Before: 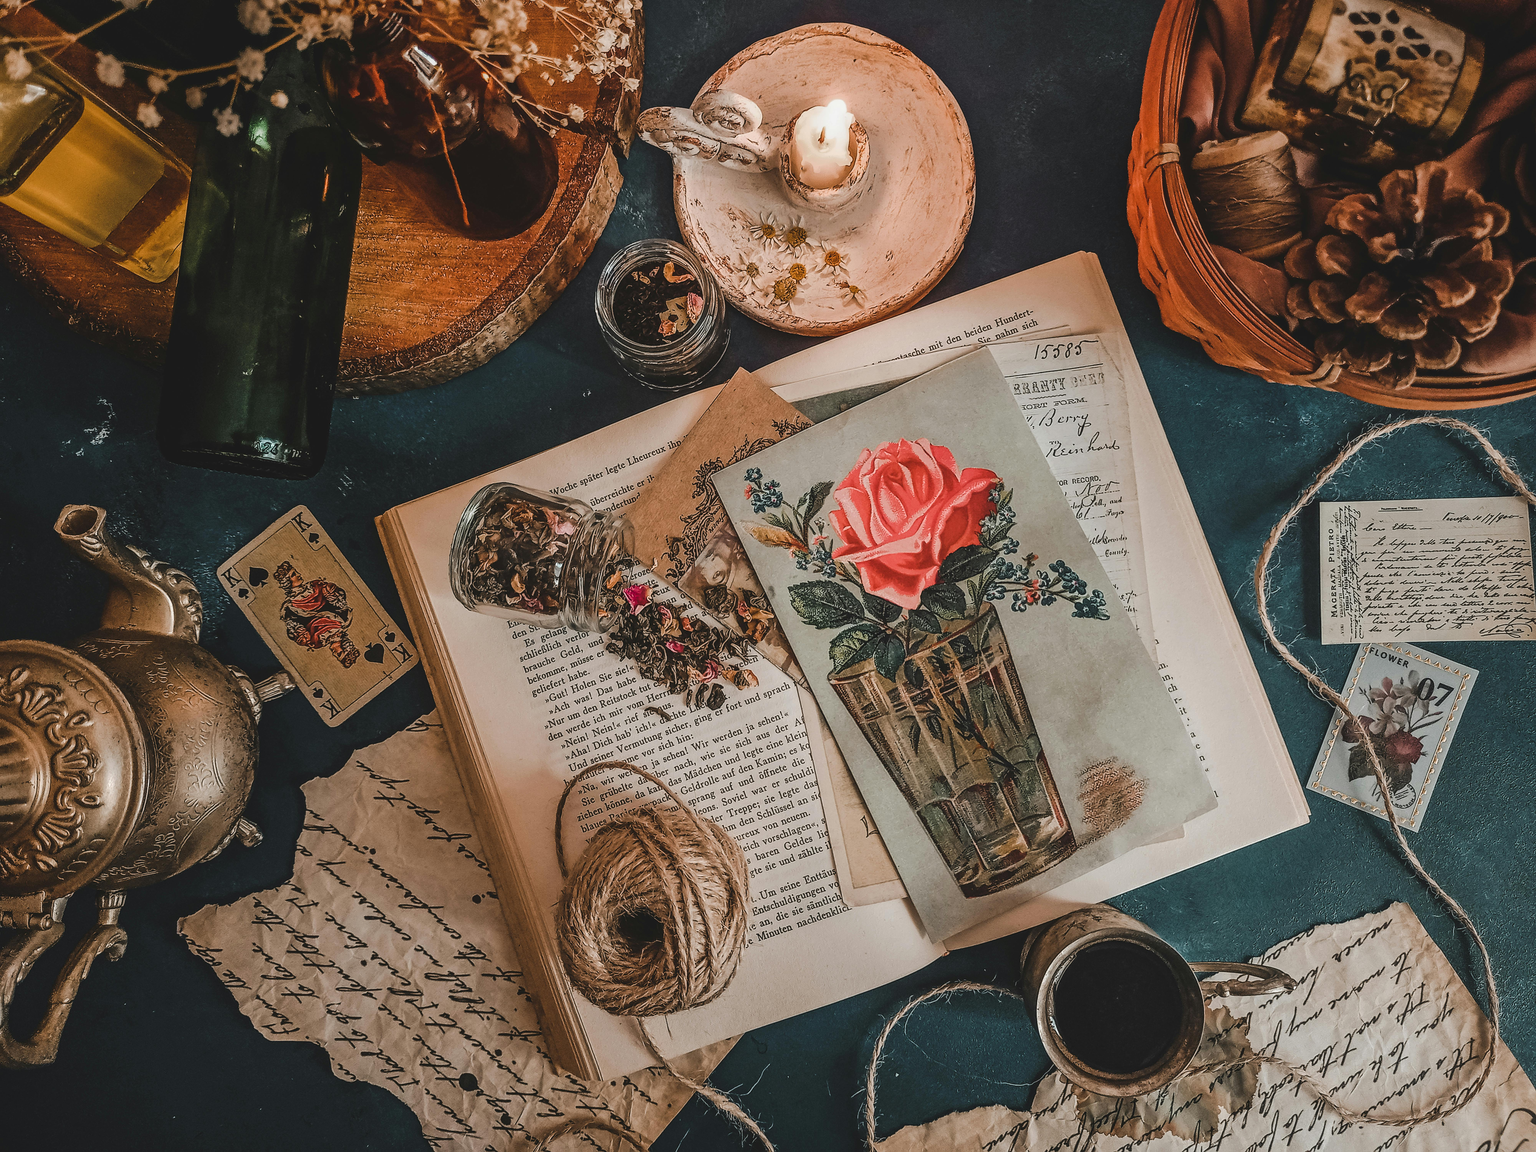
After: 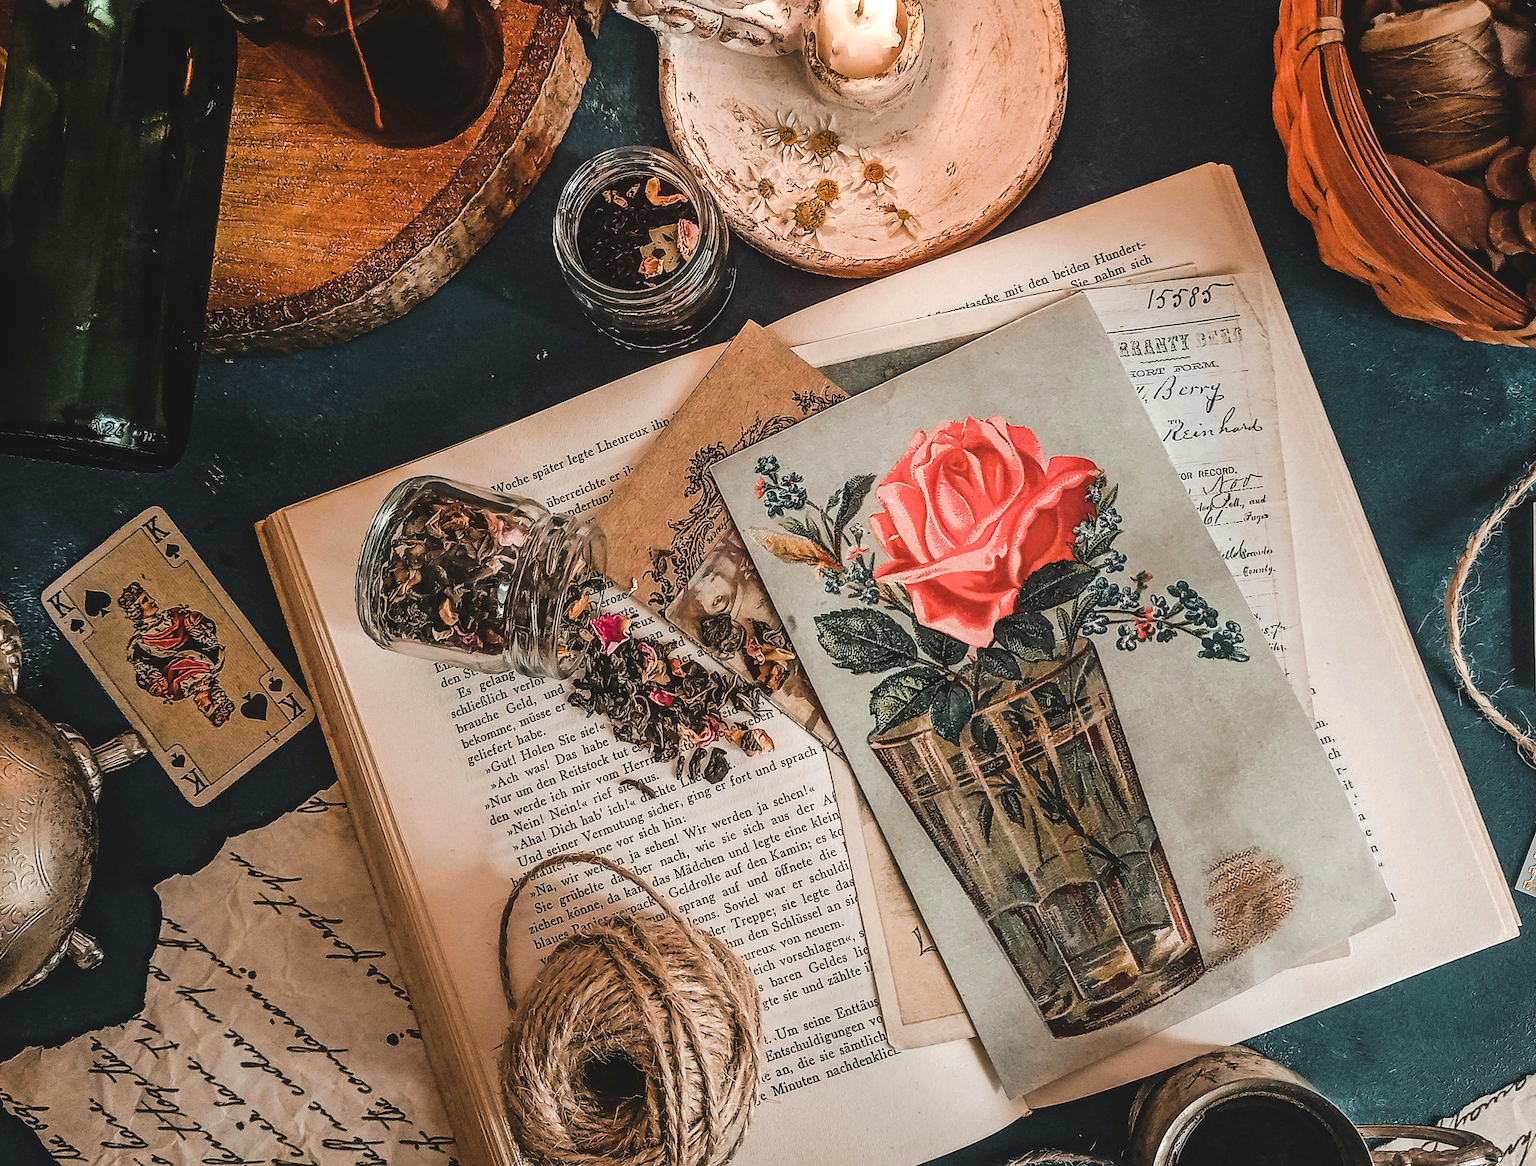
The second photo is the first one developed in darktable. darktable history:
crop and rotate: left 12.151%, top 11.386%, right 13.928%, bottom 13.795%
tone equalizer: -8 EV -0.398 EV, -7 EV -0.406 EV, -6 EV -0.323 EV, -5 EV -0.233 EV, -3 EV 0.212 EV, -2 EV 0.363 EV, -1 EV 0.415 EV, +0 EV 0.388 EV, mask exposure compensation -0.498 EV
